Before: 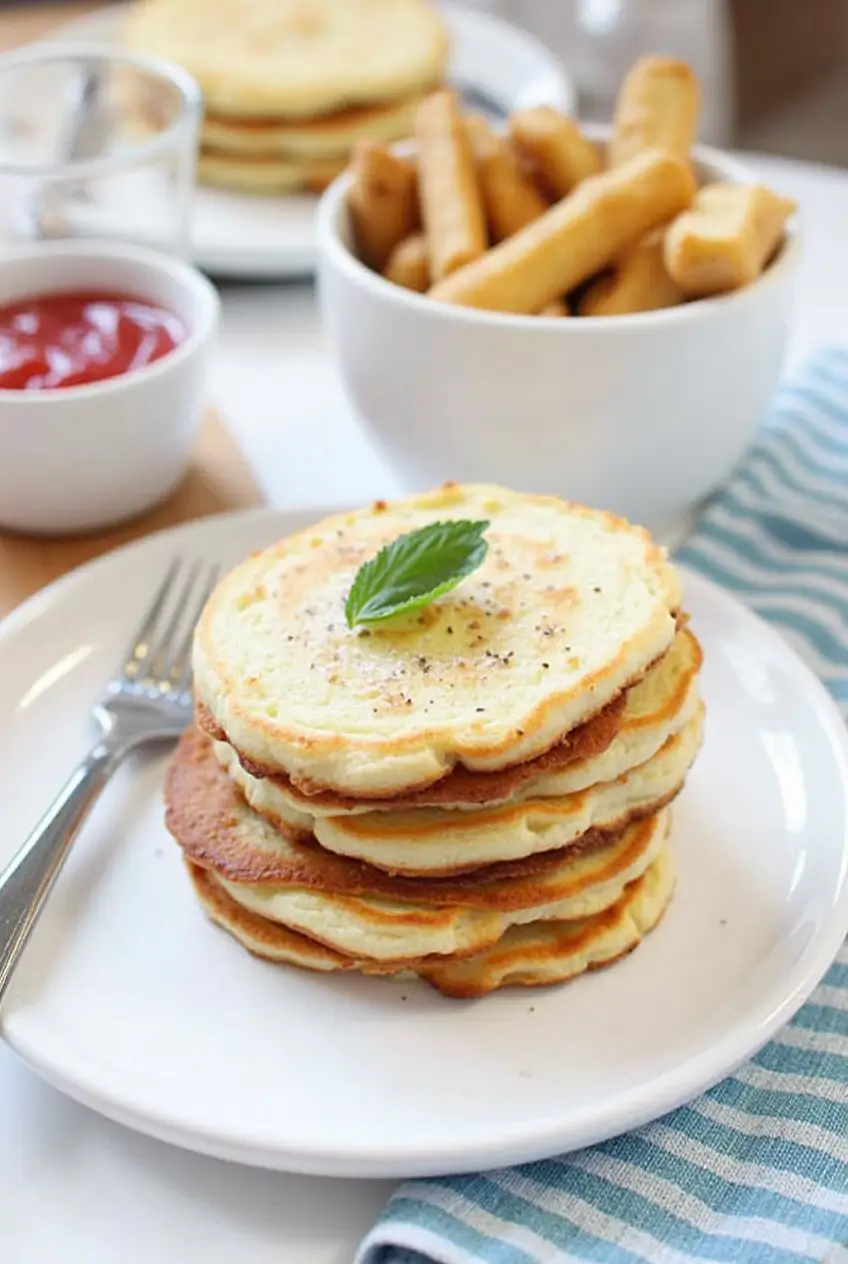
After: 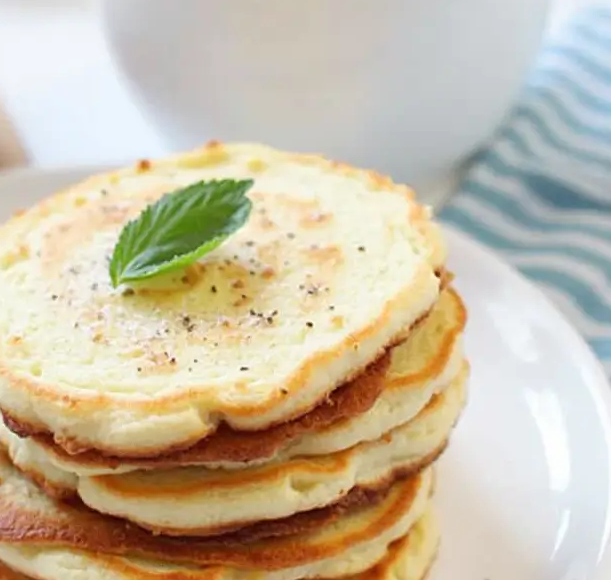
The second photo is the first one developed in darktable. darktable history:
exposure: exposure 0.014 EV, compensate highlight preservation false
crop and rotate: left 27.938%, top 27.046%, bottom 27.046%
